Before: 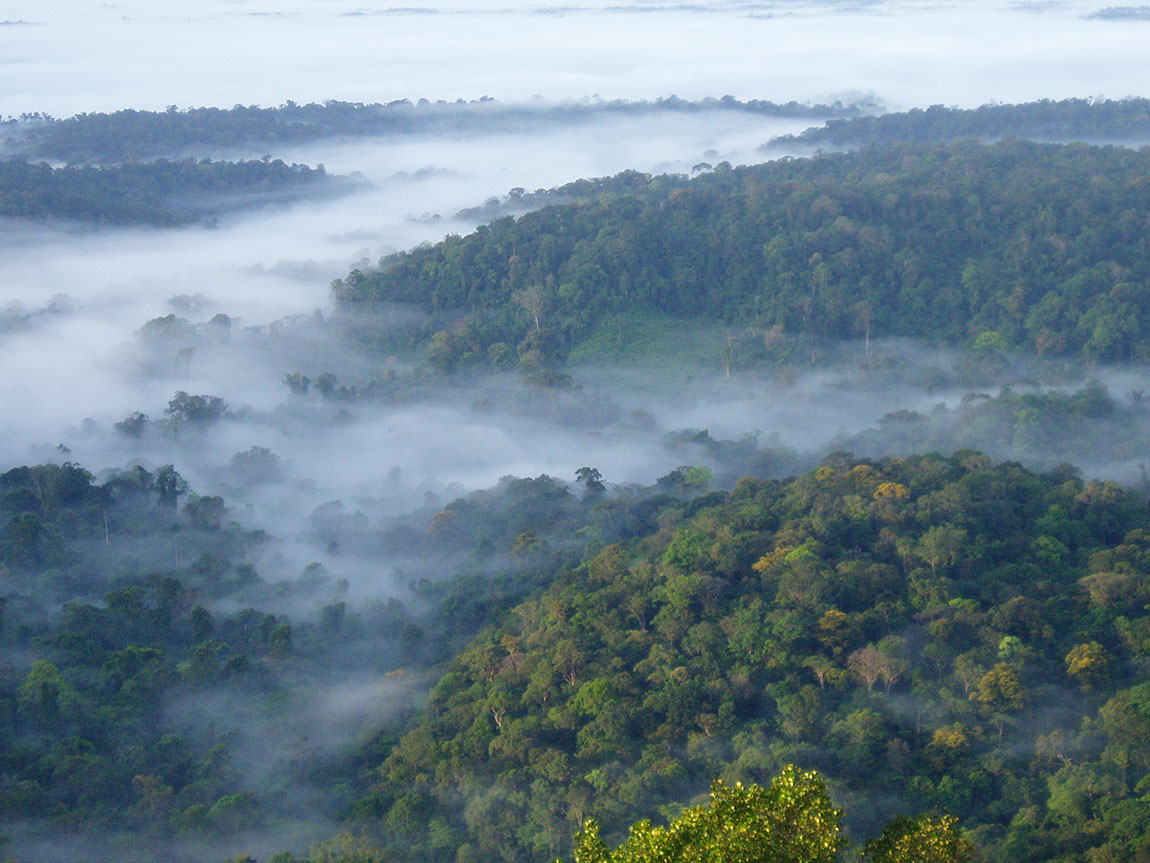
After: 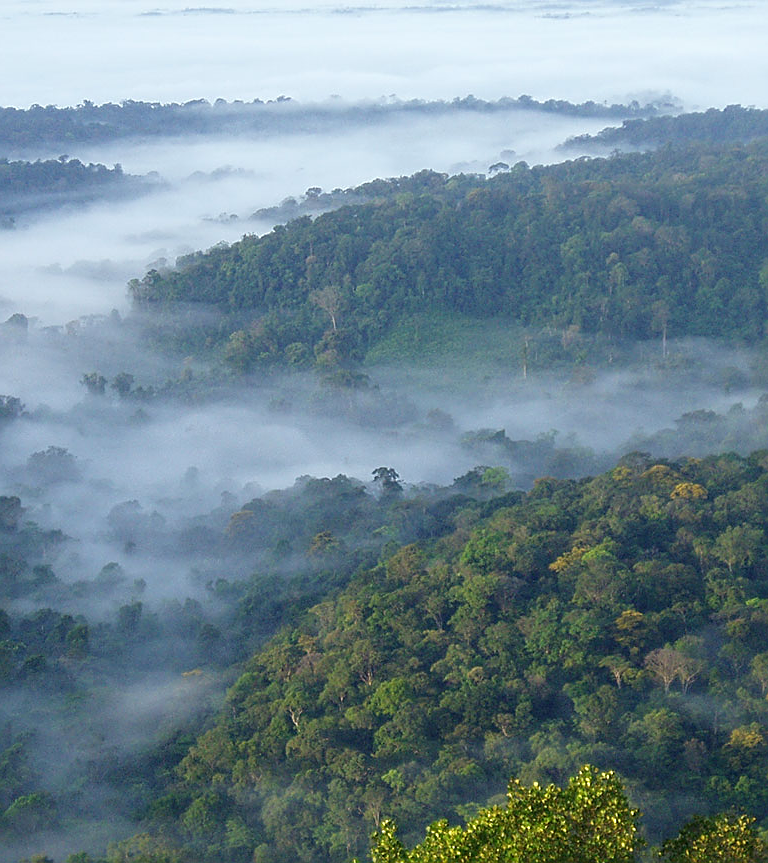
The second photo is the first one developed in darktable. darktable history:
sharpen: amount 0.55
crop and rotate: left 17.732%, right 15.423%
white balance: red 0.978, blue 0.999
